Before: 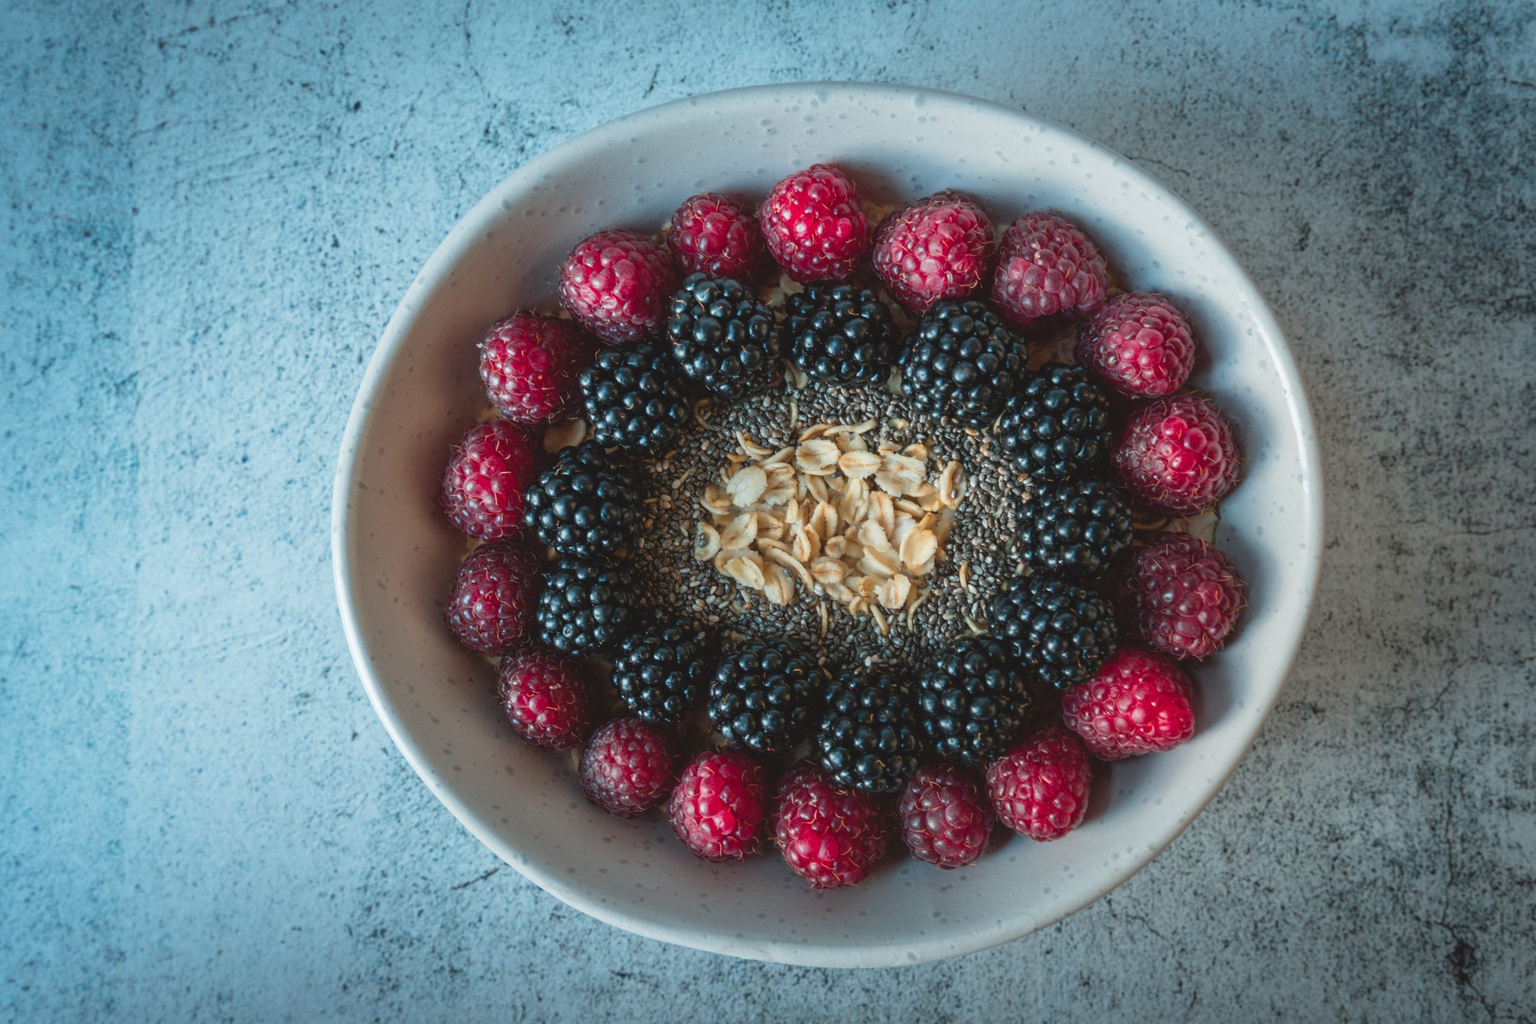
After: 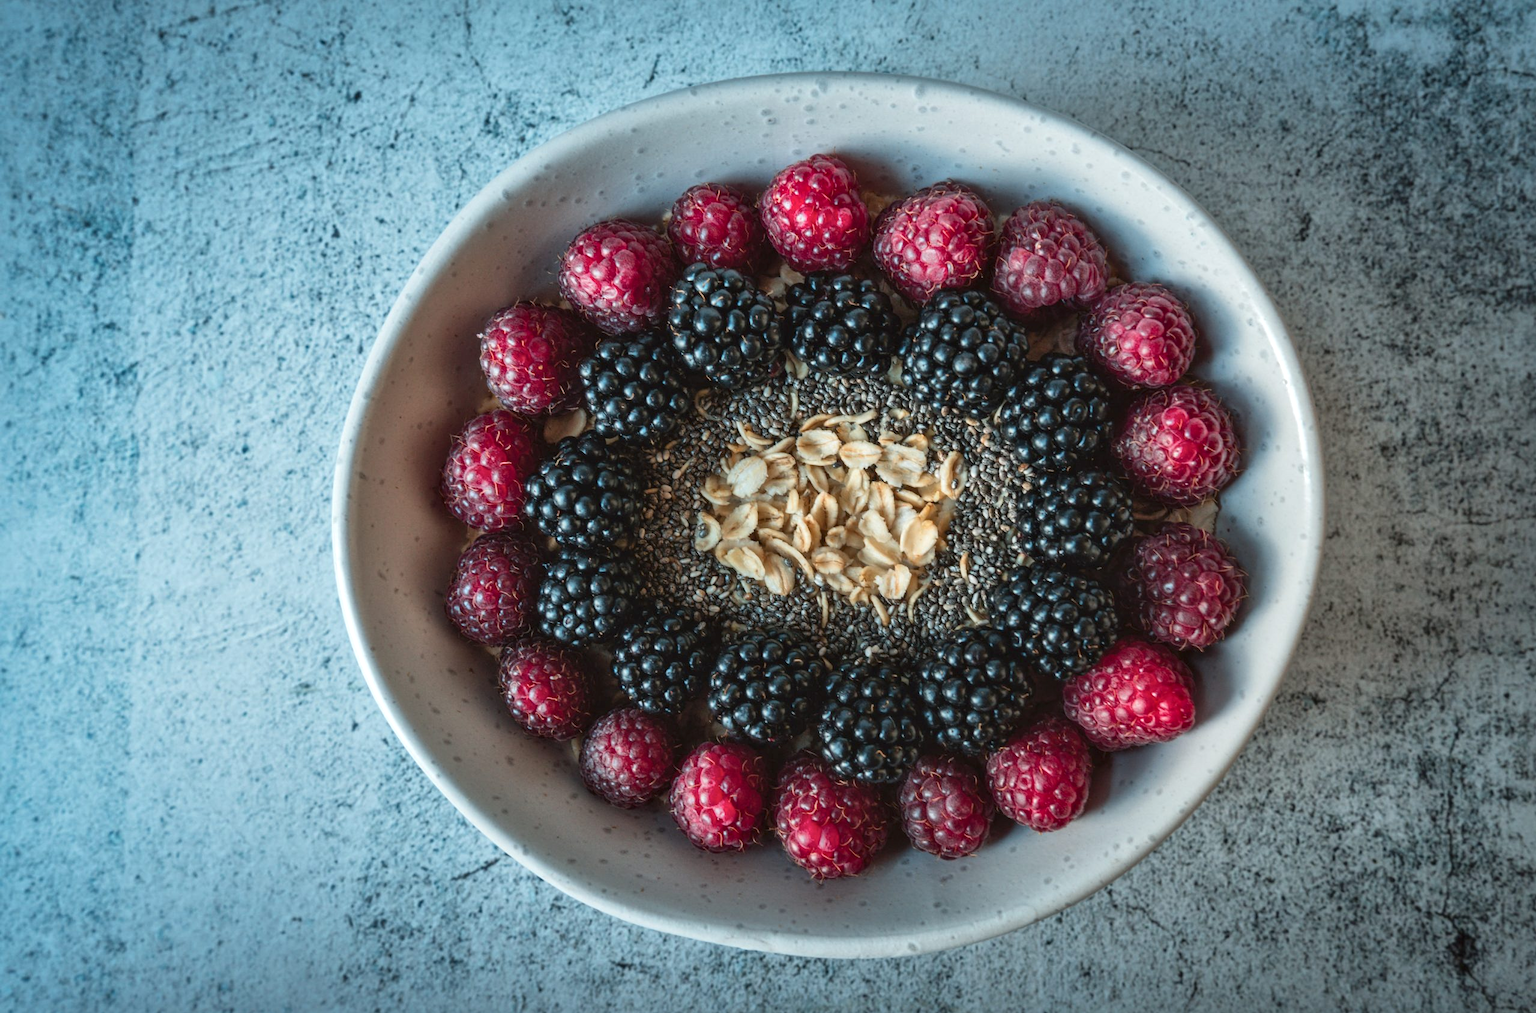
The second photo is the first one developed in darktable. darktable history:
local contrast: mode bilateral grid, contrast 50, coarseness 50, detail 150%, midtone range 0.2
crop: top 1.049%, right 0.001%
white balance: emerald 1
